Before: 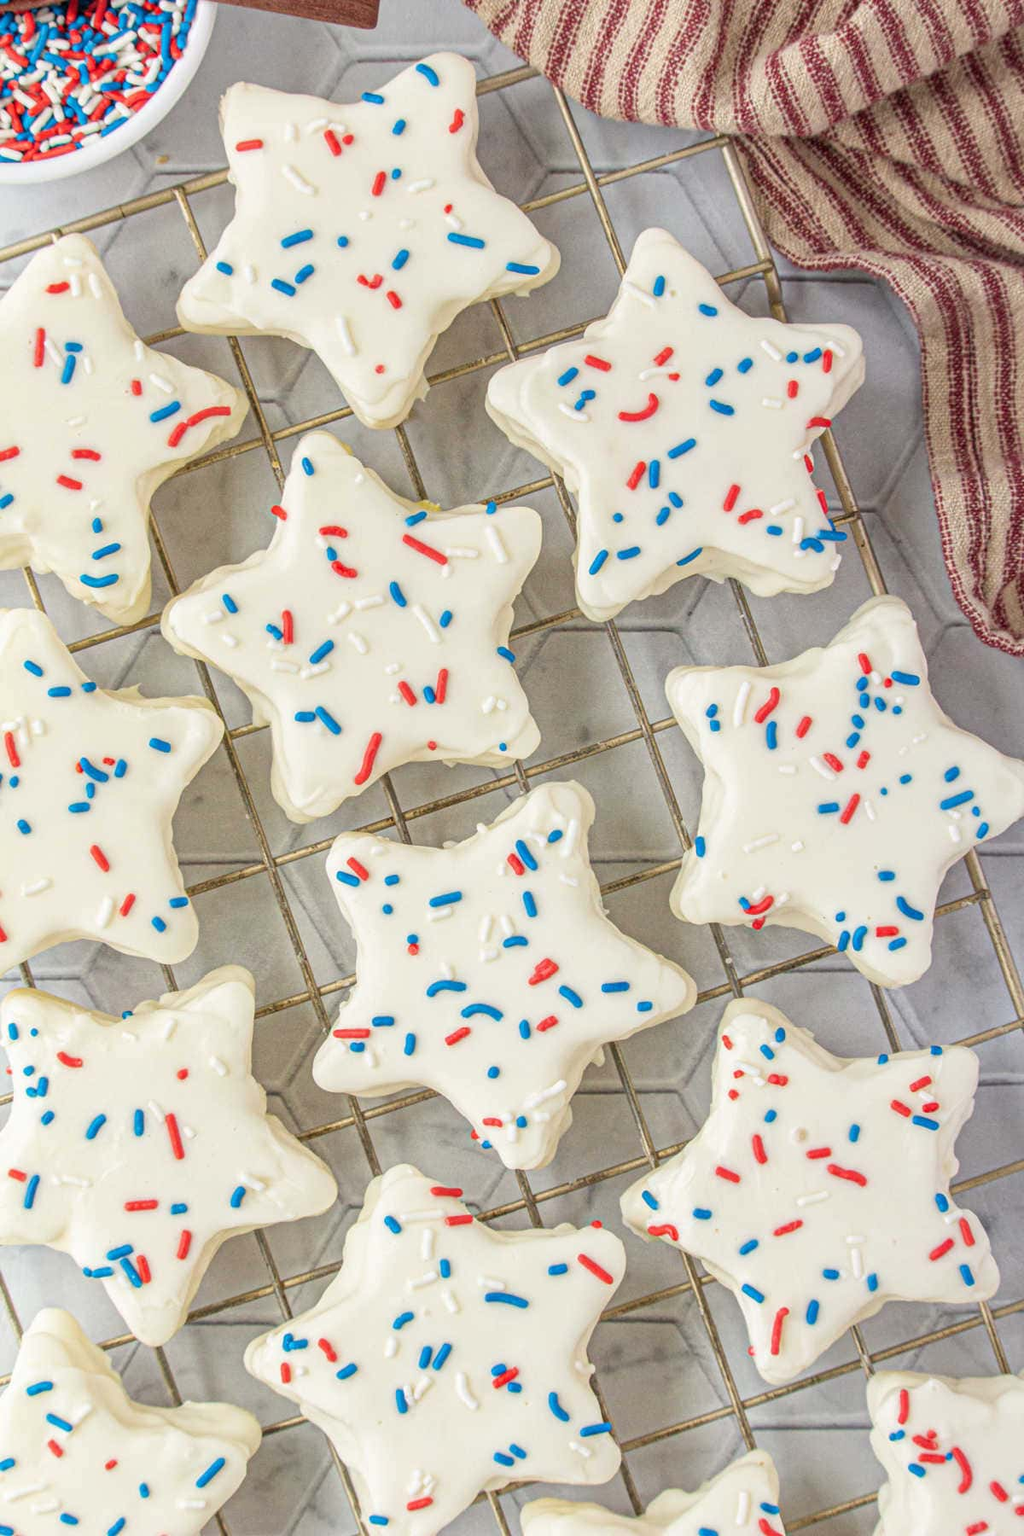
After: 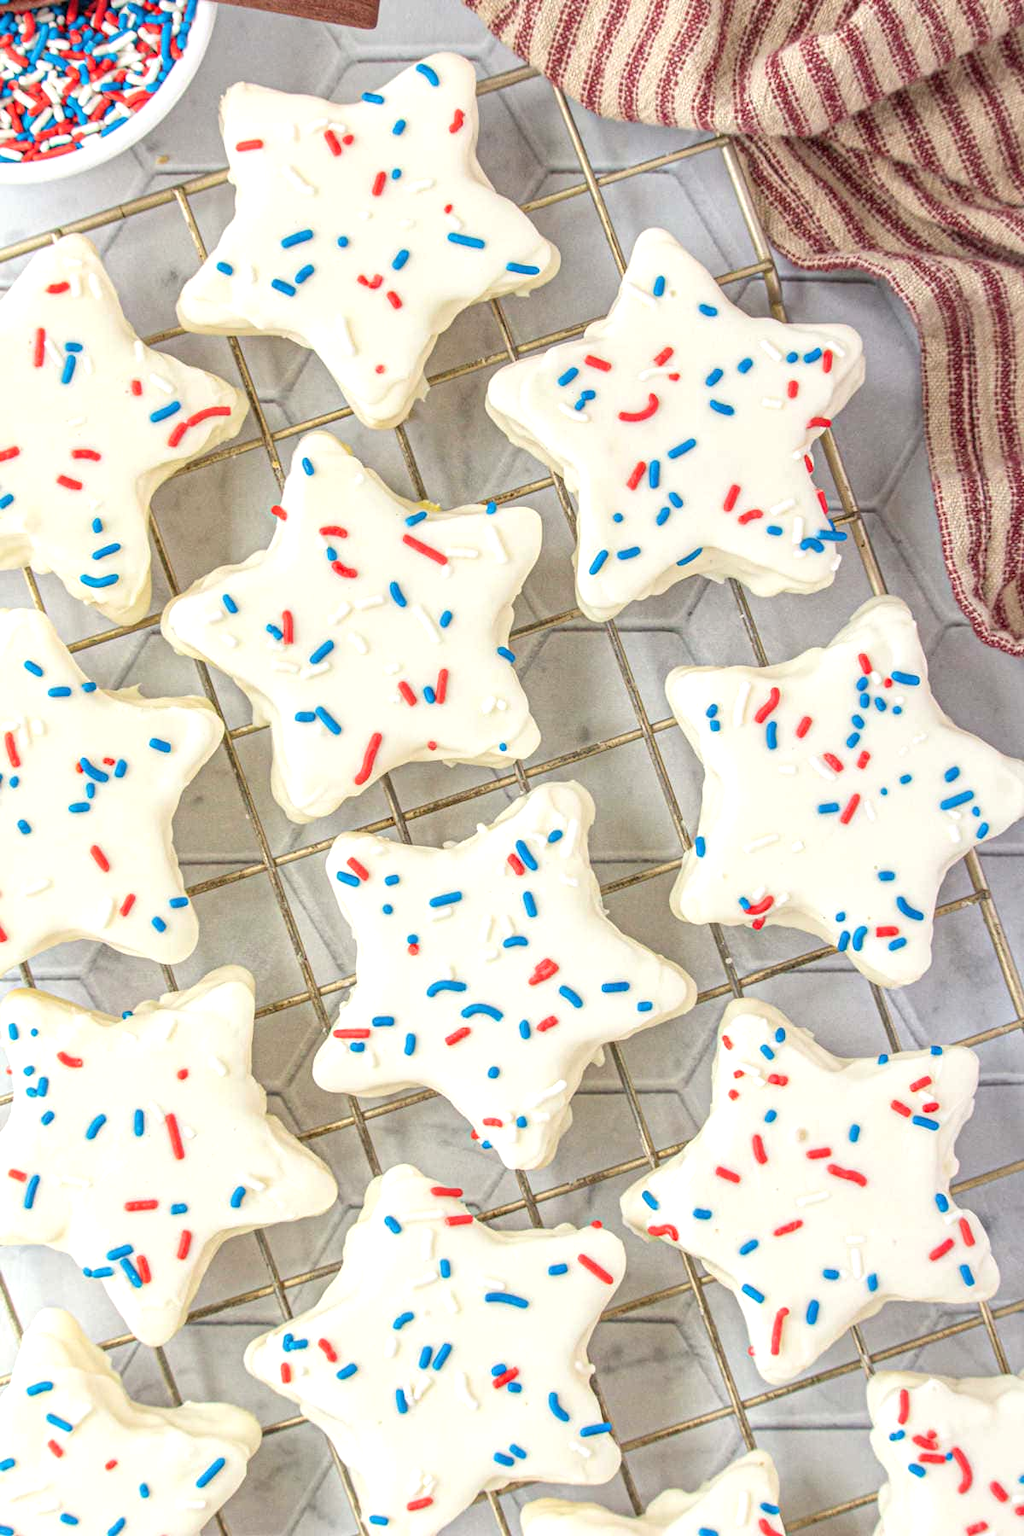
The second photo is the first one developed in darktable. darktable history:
exposure: exposure 0.371 EV, compensate highlight preservation false
